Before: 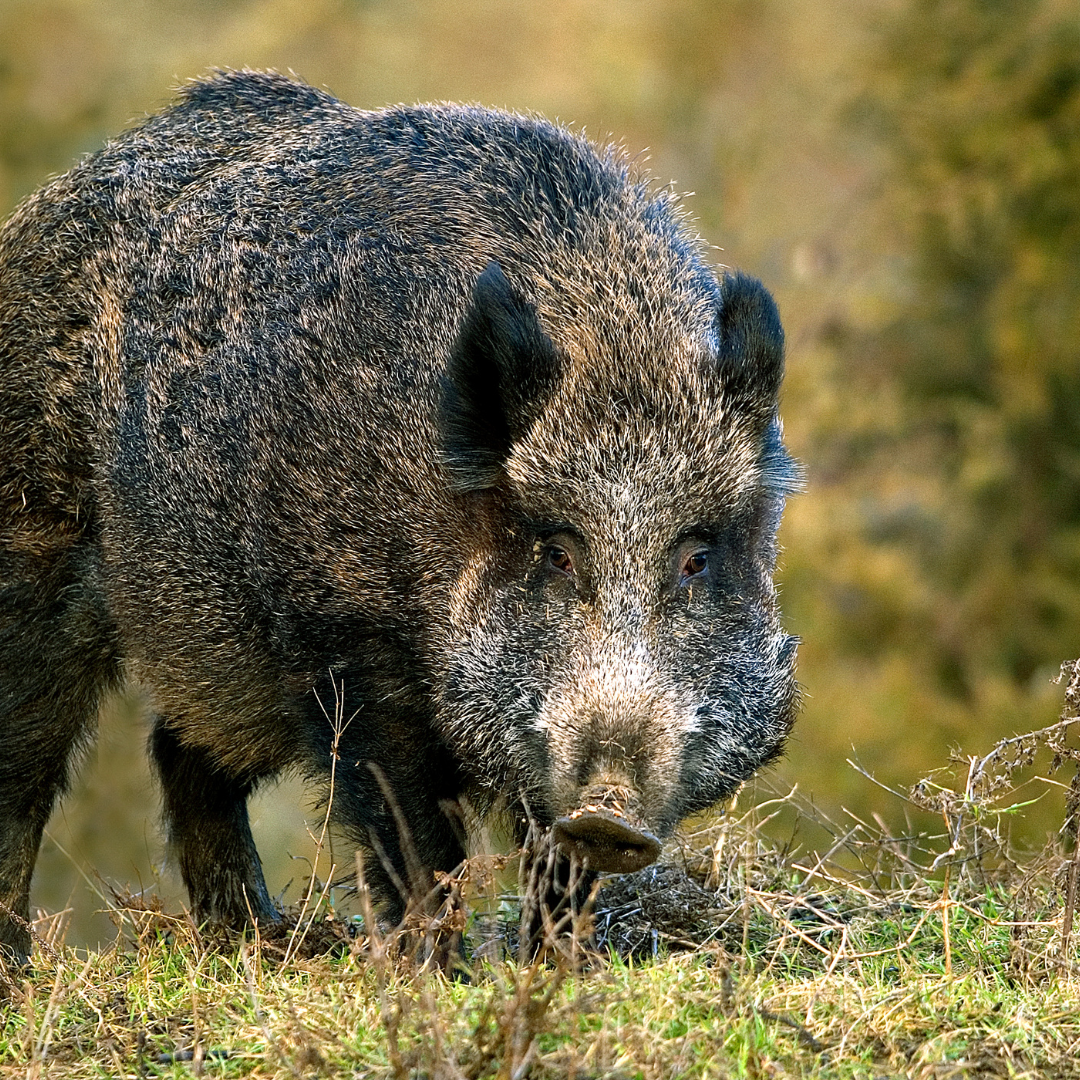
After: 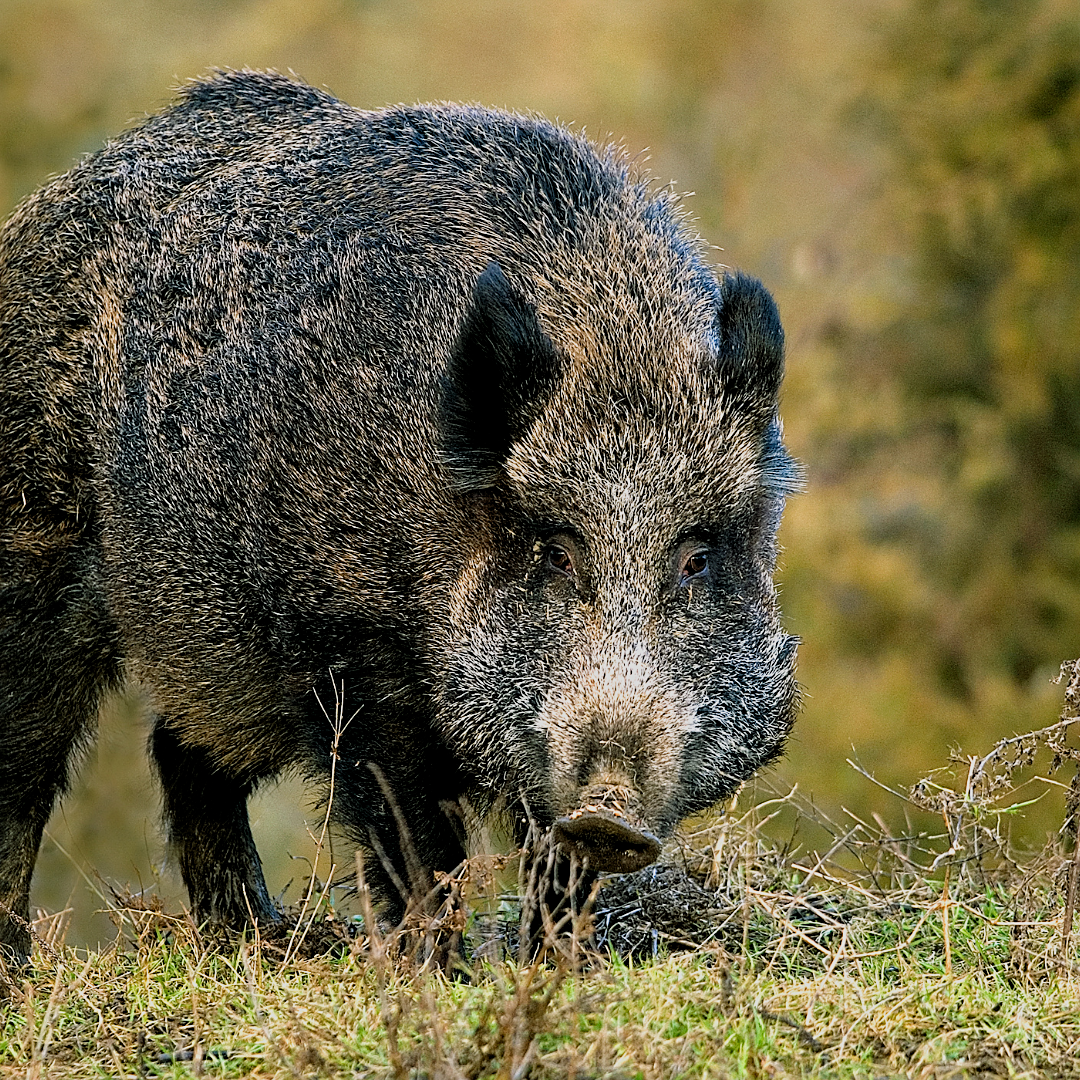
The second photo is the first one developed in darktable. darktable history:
filmic rgb: middle gray luminance 18.42%, black relative exposure -9 EV, white relative exposure 3.75 EV, threshold 6 EV, target black luminance 0%, hardness 4.85, latitude 67.35%, contrast 0.955, highlights saturation mix 20%, shadows ↔ highlights balance 21.36%, add noise in highlights 0, preserve chrominance luminance Y, color science v3 (2019), use custom middle-gray values true, iterations of high-quality reconstruction 0, contrast in highlights soft, enable highlight reconstruction true
sharpen: on, module defaults
